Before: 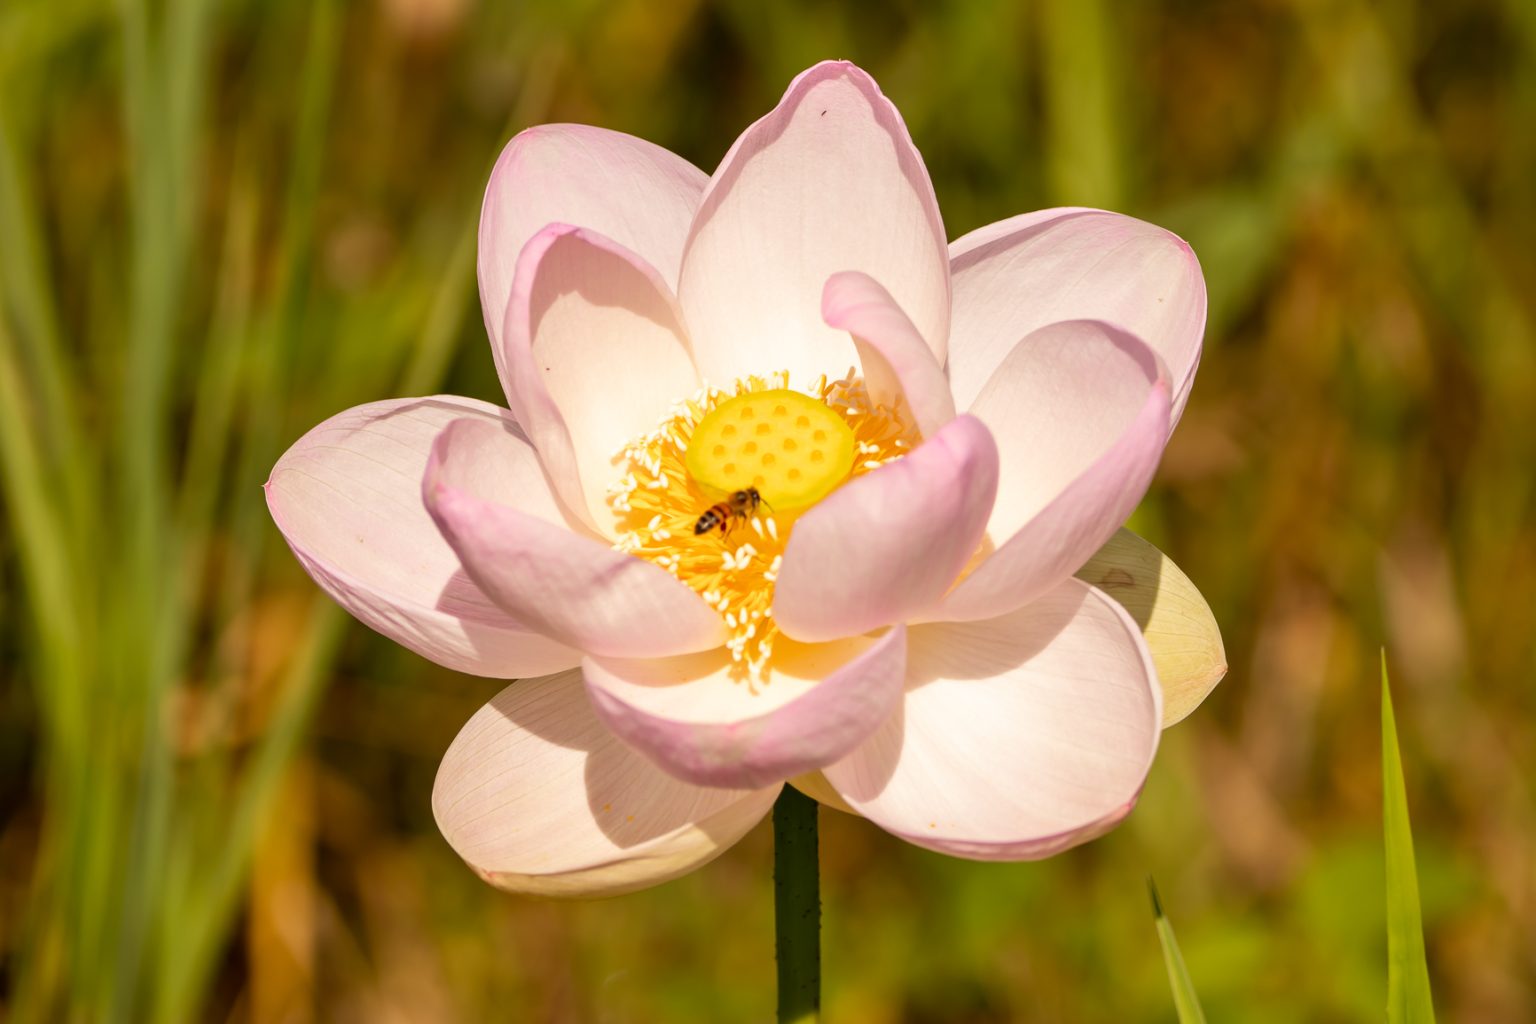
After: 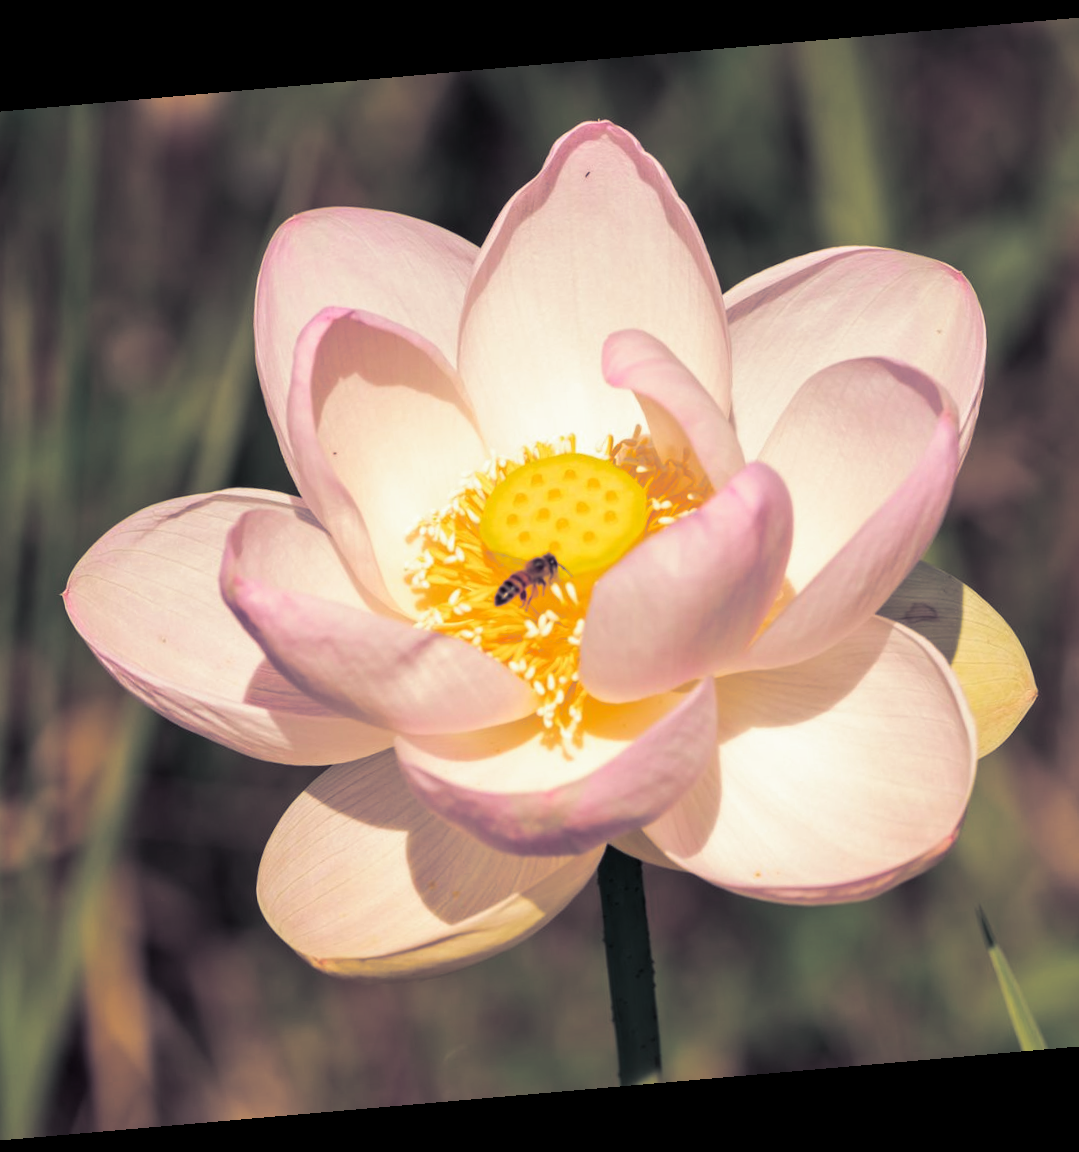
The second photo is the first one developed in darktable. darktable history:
rotate and perspective: rotation -4.98°, automatic cropping off
crop and rotate: left 15.055%, right 18.278%
split-toning: shadows › hue 230.4°
